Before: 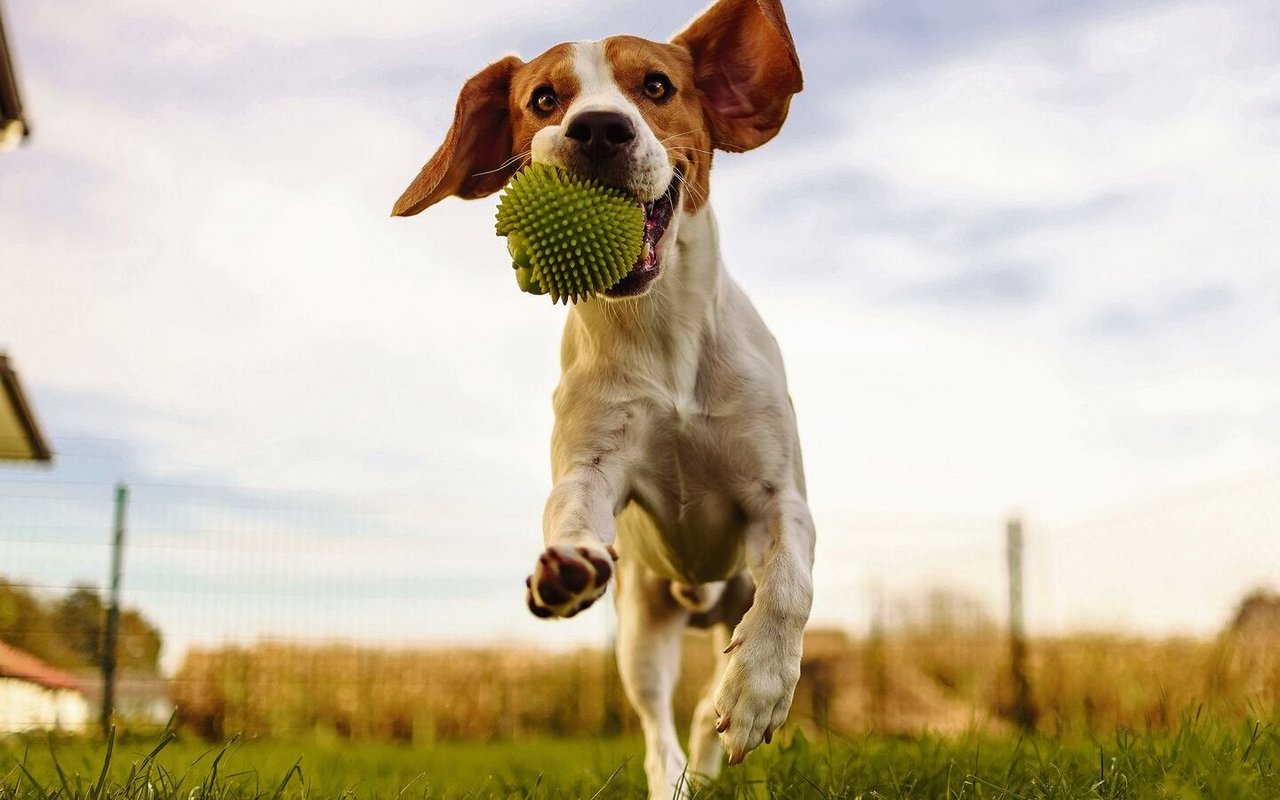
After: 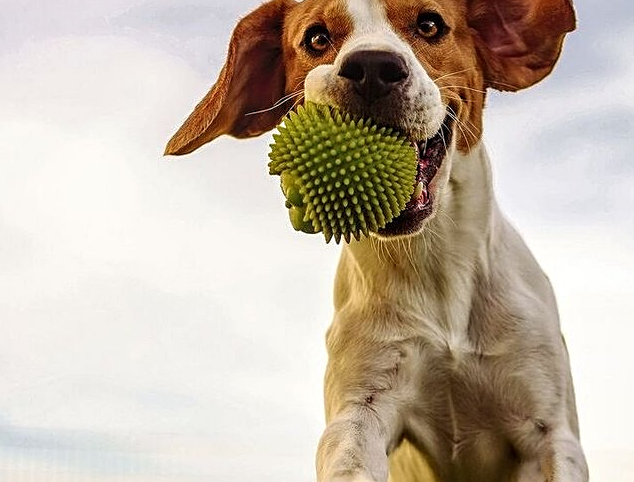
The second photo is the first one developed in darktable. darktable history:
crop: left 17.798%, top 7.674%, right 32.606%, bottom 32.074%
local contrast: on, module defaults
sharpen: on, module defaults
